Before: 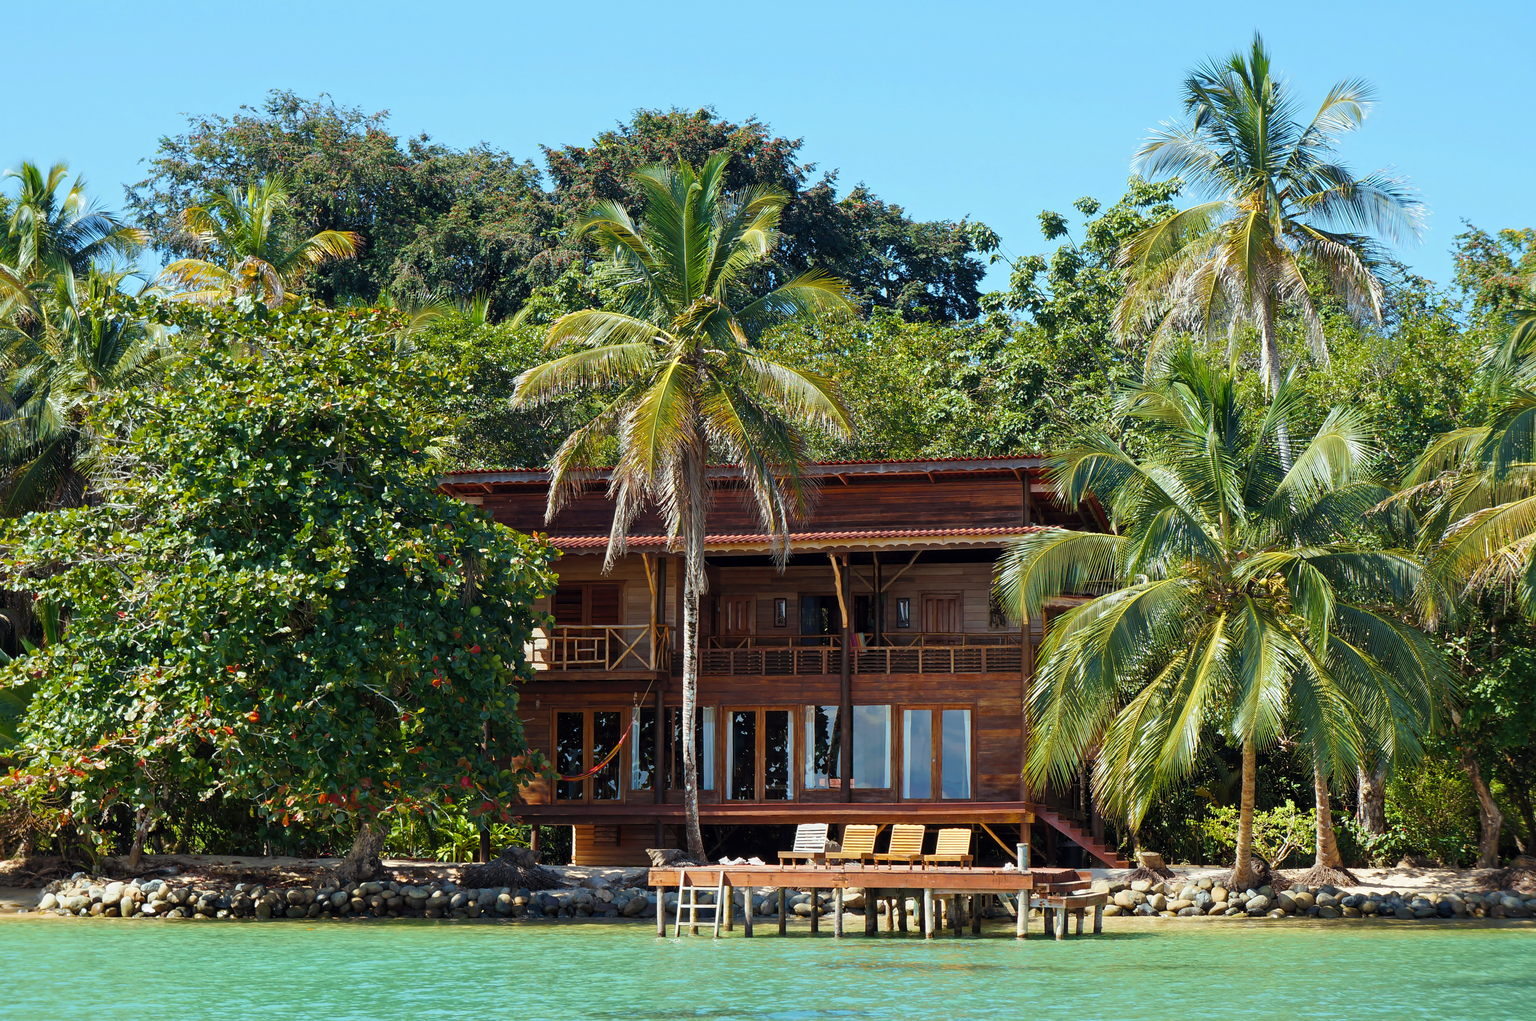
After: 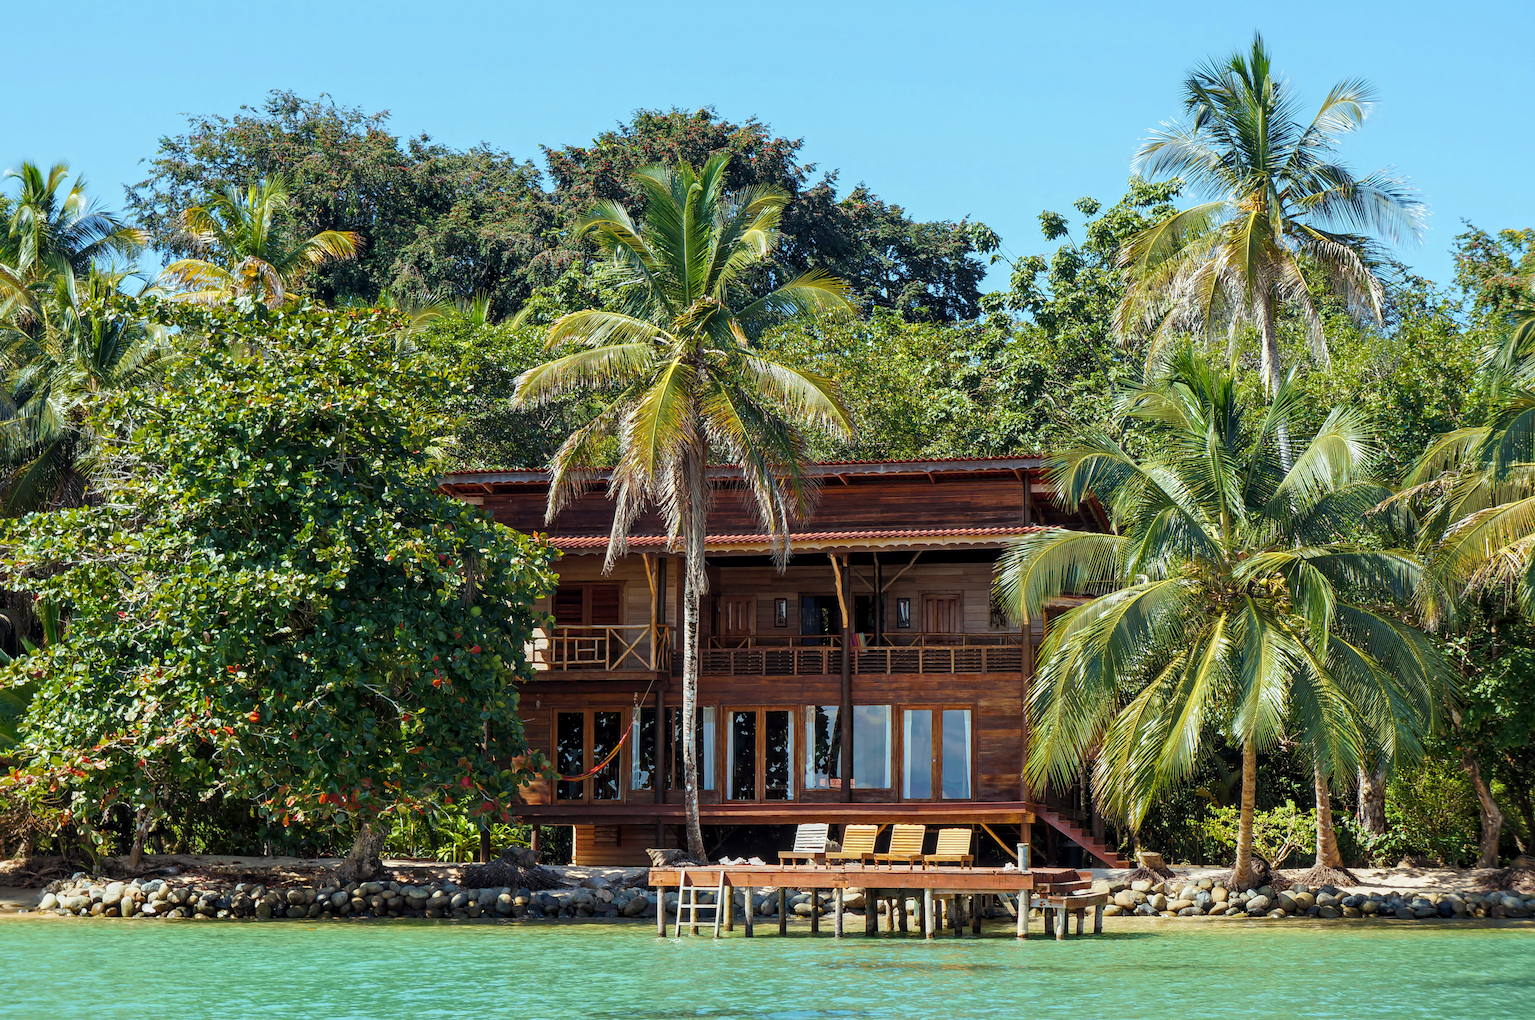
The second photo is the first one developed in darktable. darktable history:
levels: white 99.88%
local contrast: on, module defaults
